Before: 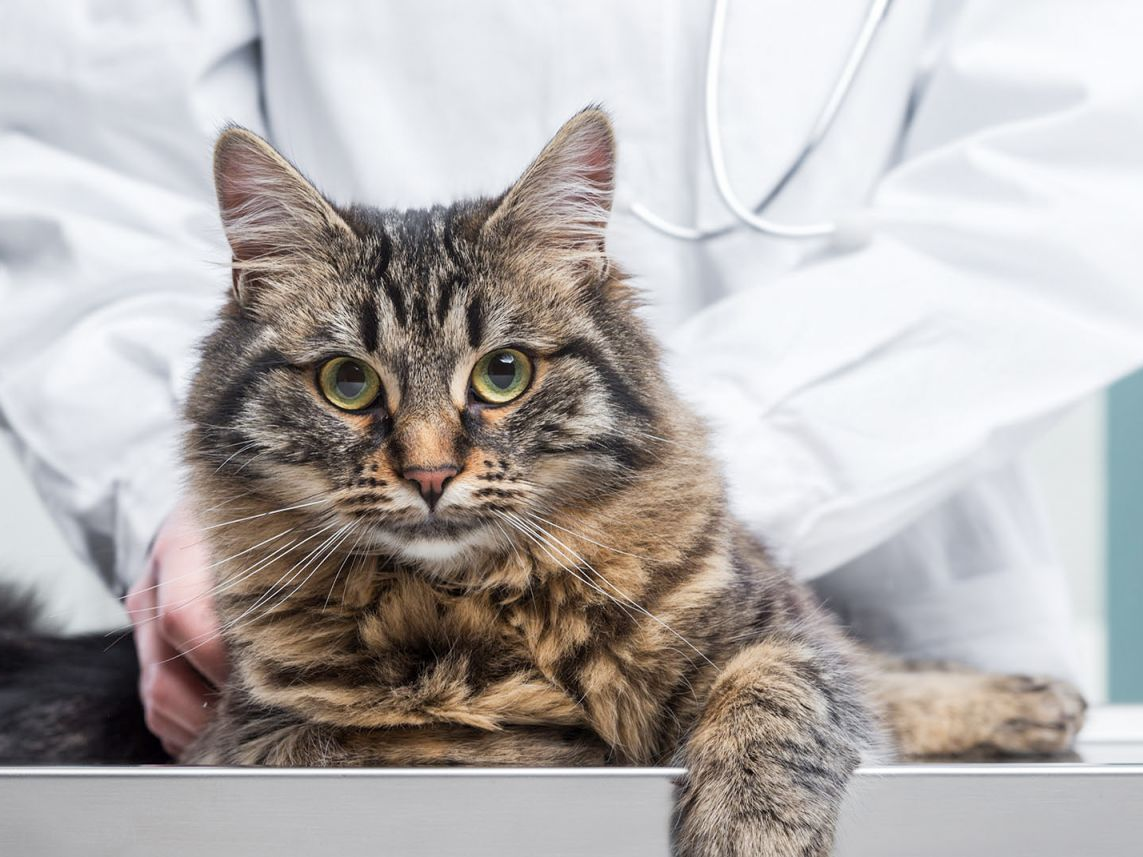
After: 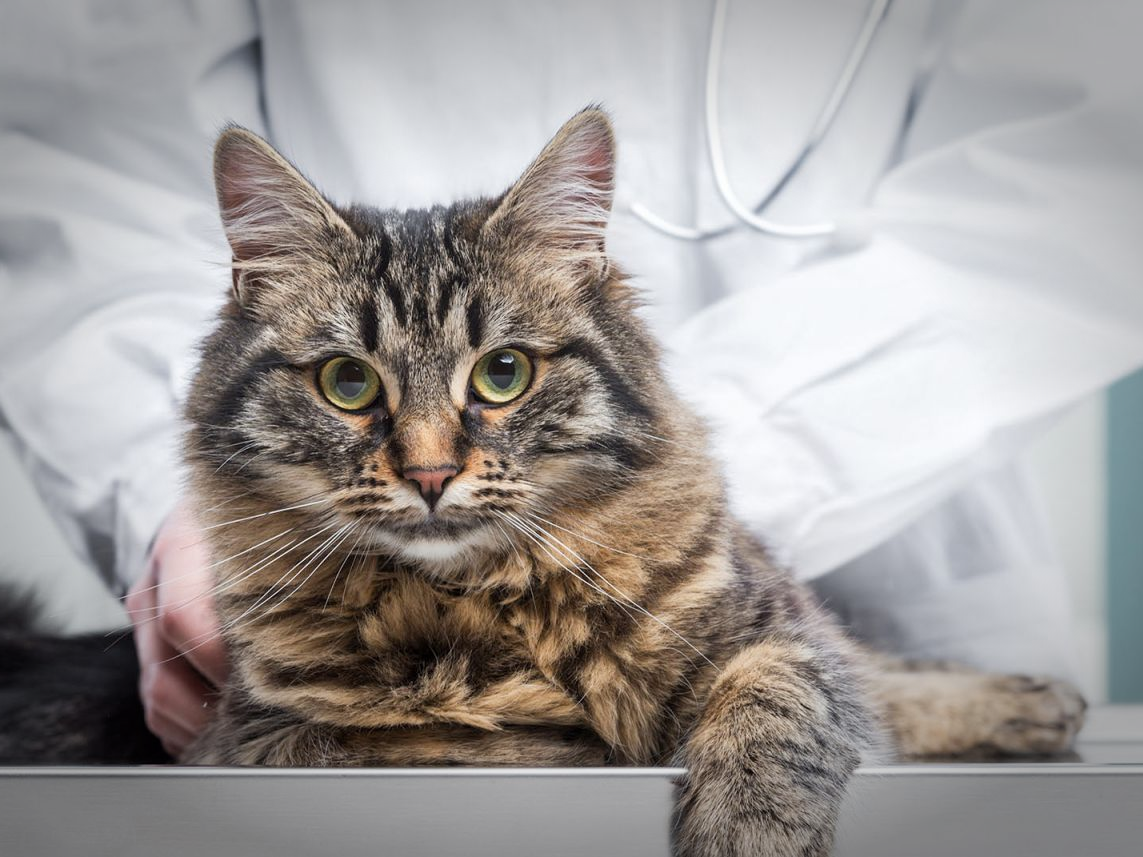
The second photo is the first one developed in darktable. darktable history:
white balance: emerald 1
vignetting: fall-off start 70.97%, brightness -0.584, saturation -0.118, width/height ratio 1.333
